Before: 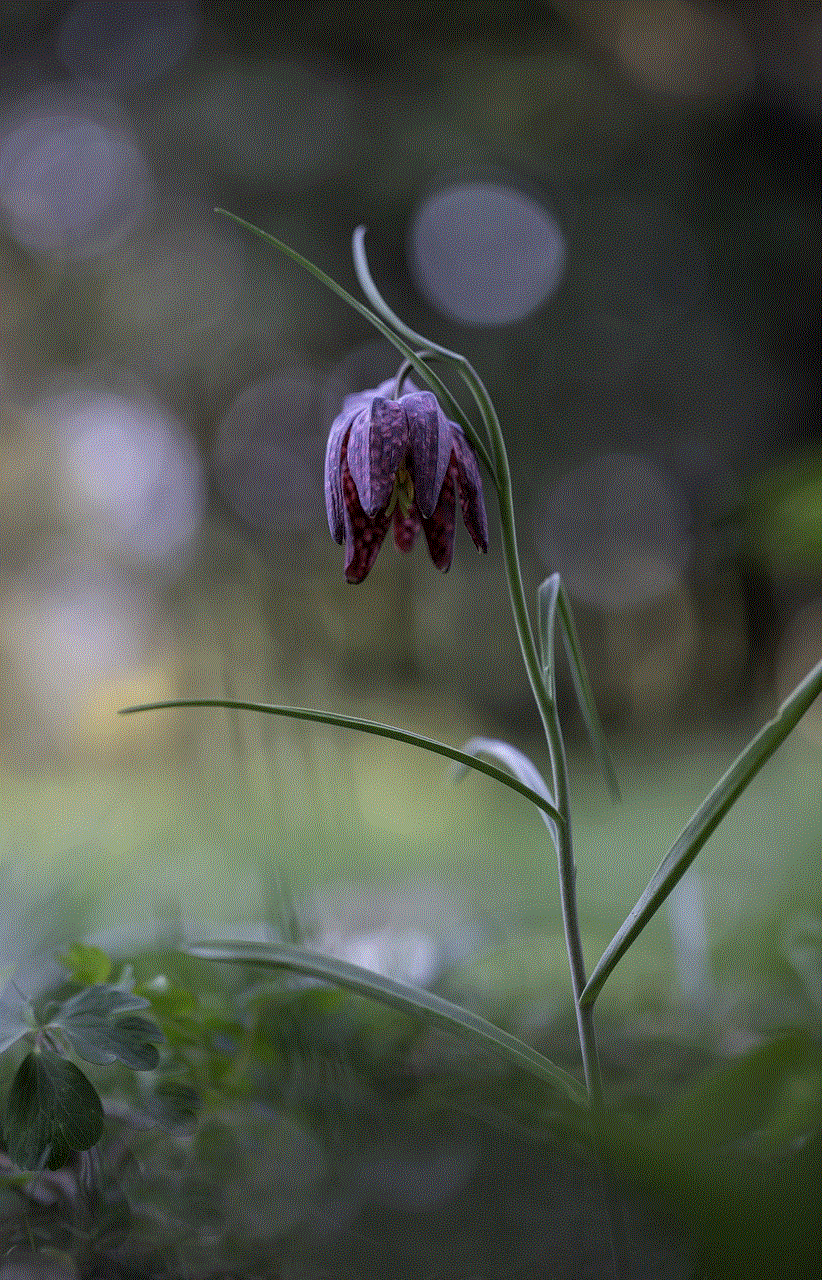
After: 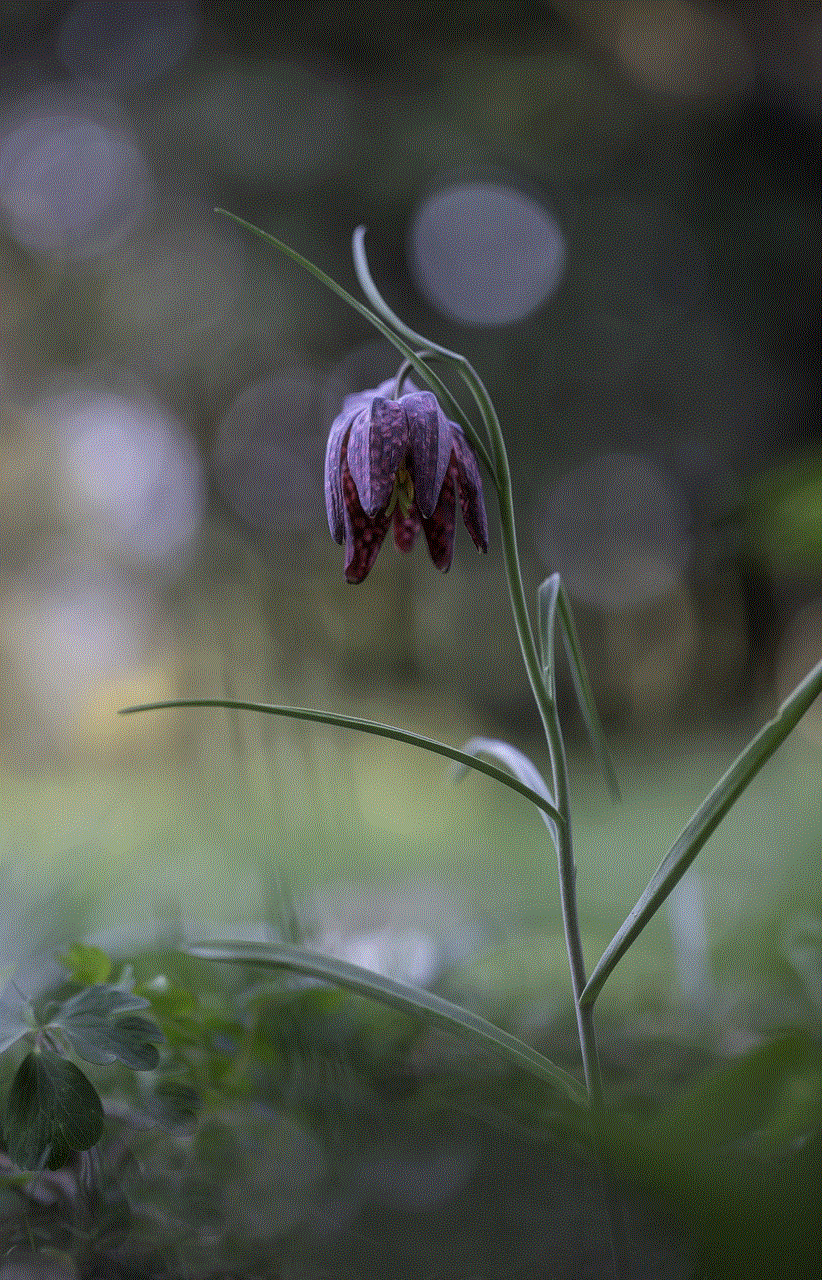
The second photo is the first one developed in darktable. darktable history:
haze removal: strength -0.049, compatibility mode true, adaptive false
